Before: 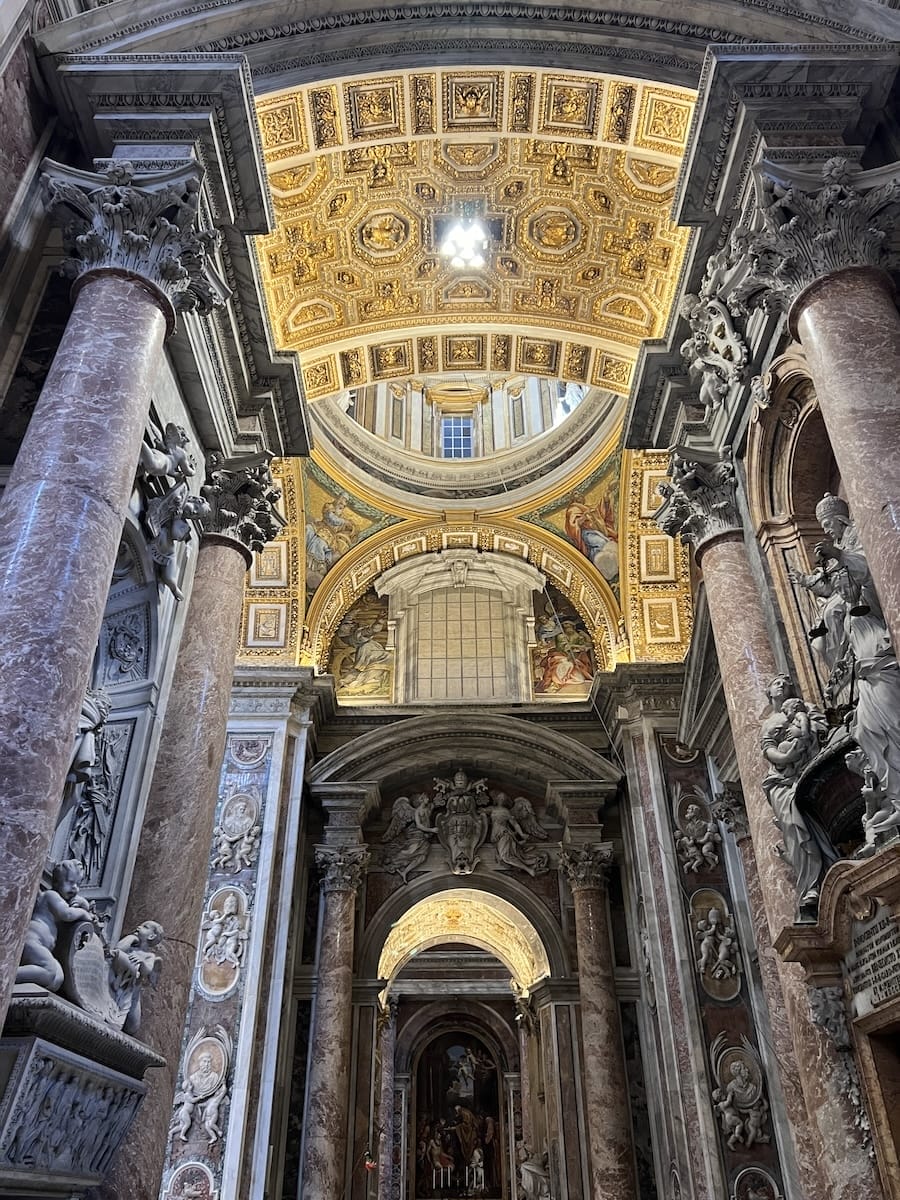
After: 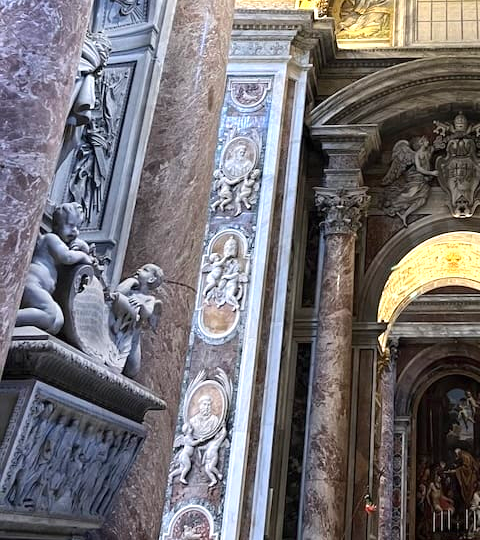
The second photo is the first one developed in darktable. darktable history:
crop and rotate: top 54.778%, right 46.61%, bottom 0.159%
exposure: exposure 0.6 EV, compensate highlight preservation false
